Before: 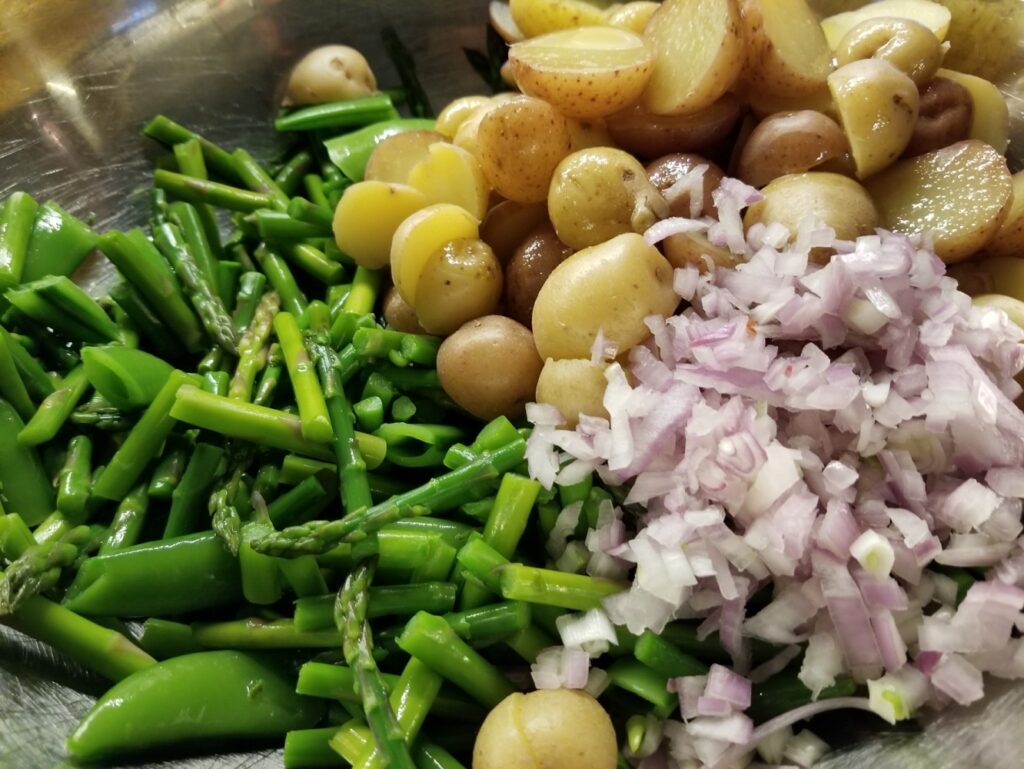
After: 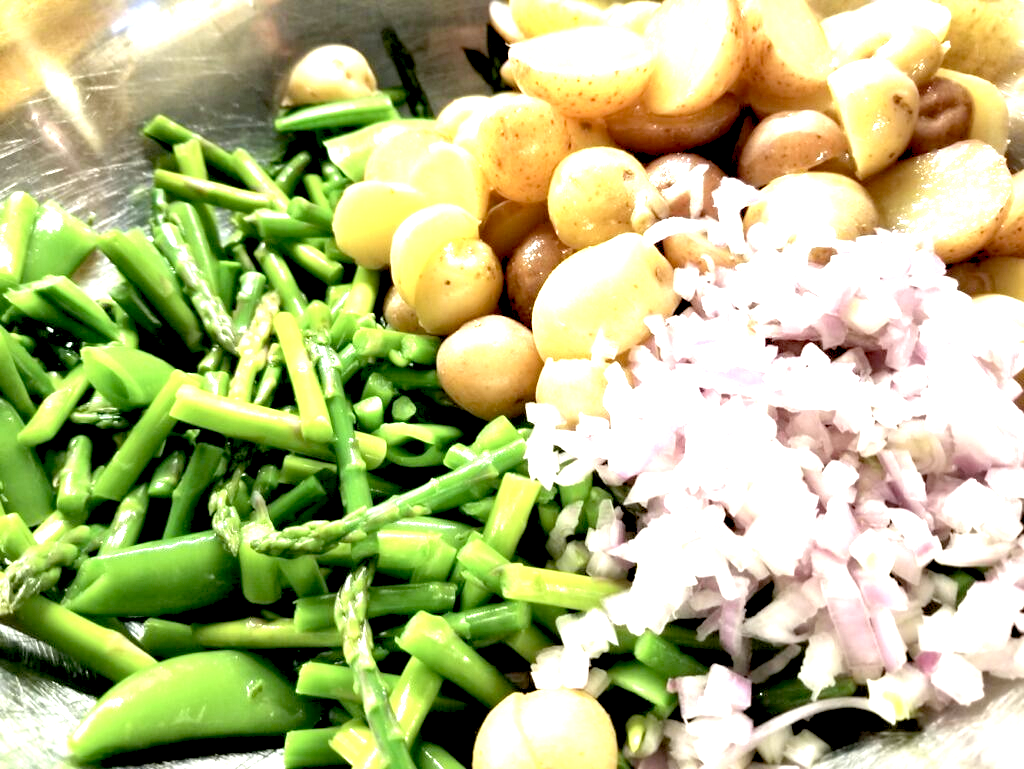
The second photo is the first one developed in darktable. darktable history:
levels: levels [0.018, 0.493, 1]
color correction: highlights b* -0.022, saturation 0.803
tone equalizer: on, module defaults
exposure: black level correction 0.005, exposure 2.078 EV, compensate highlight preservation false
